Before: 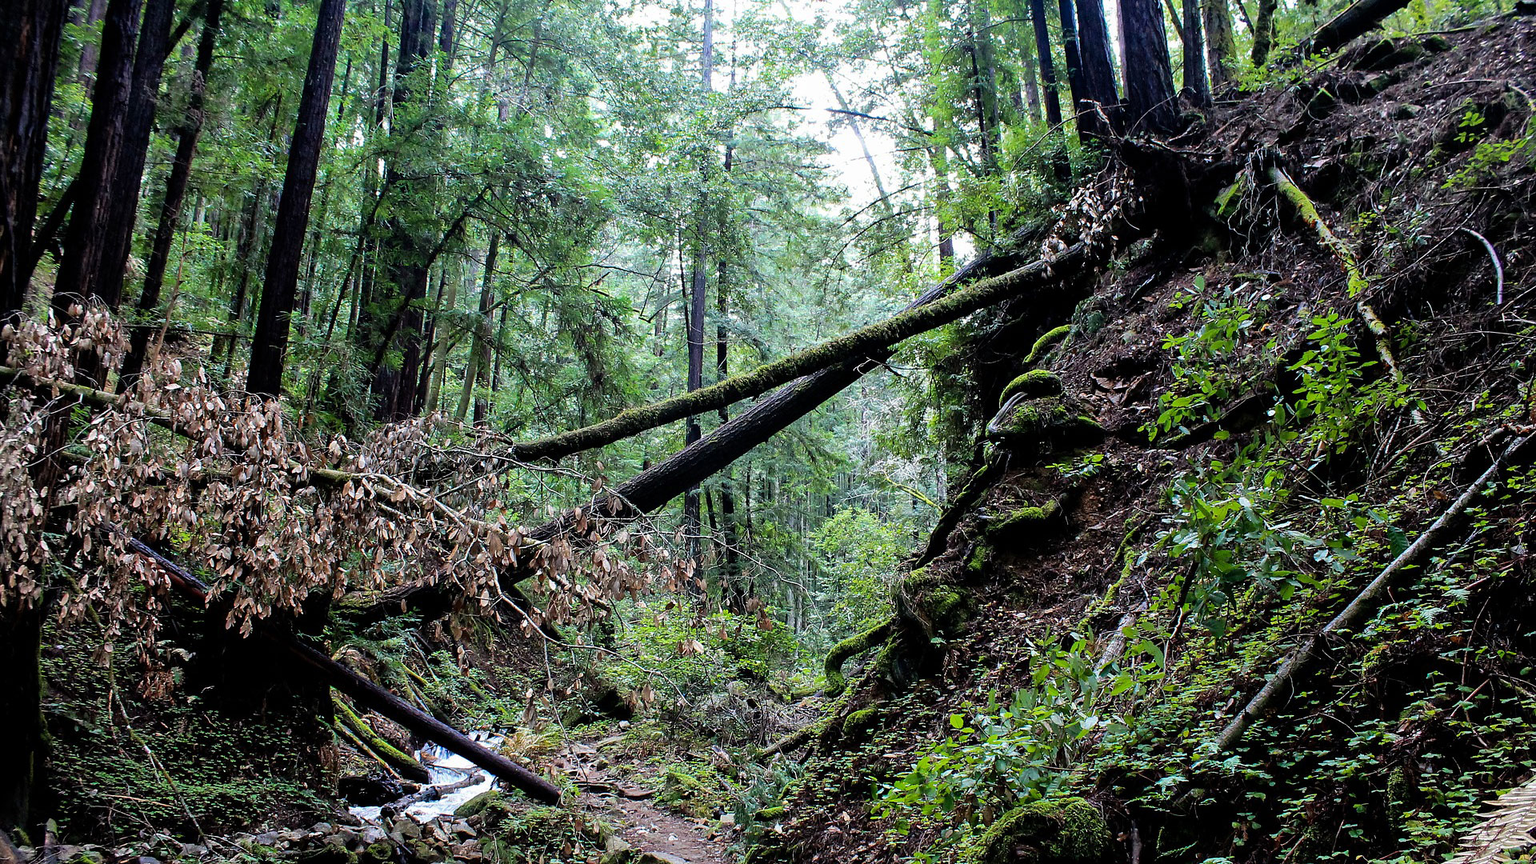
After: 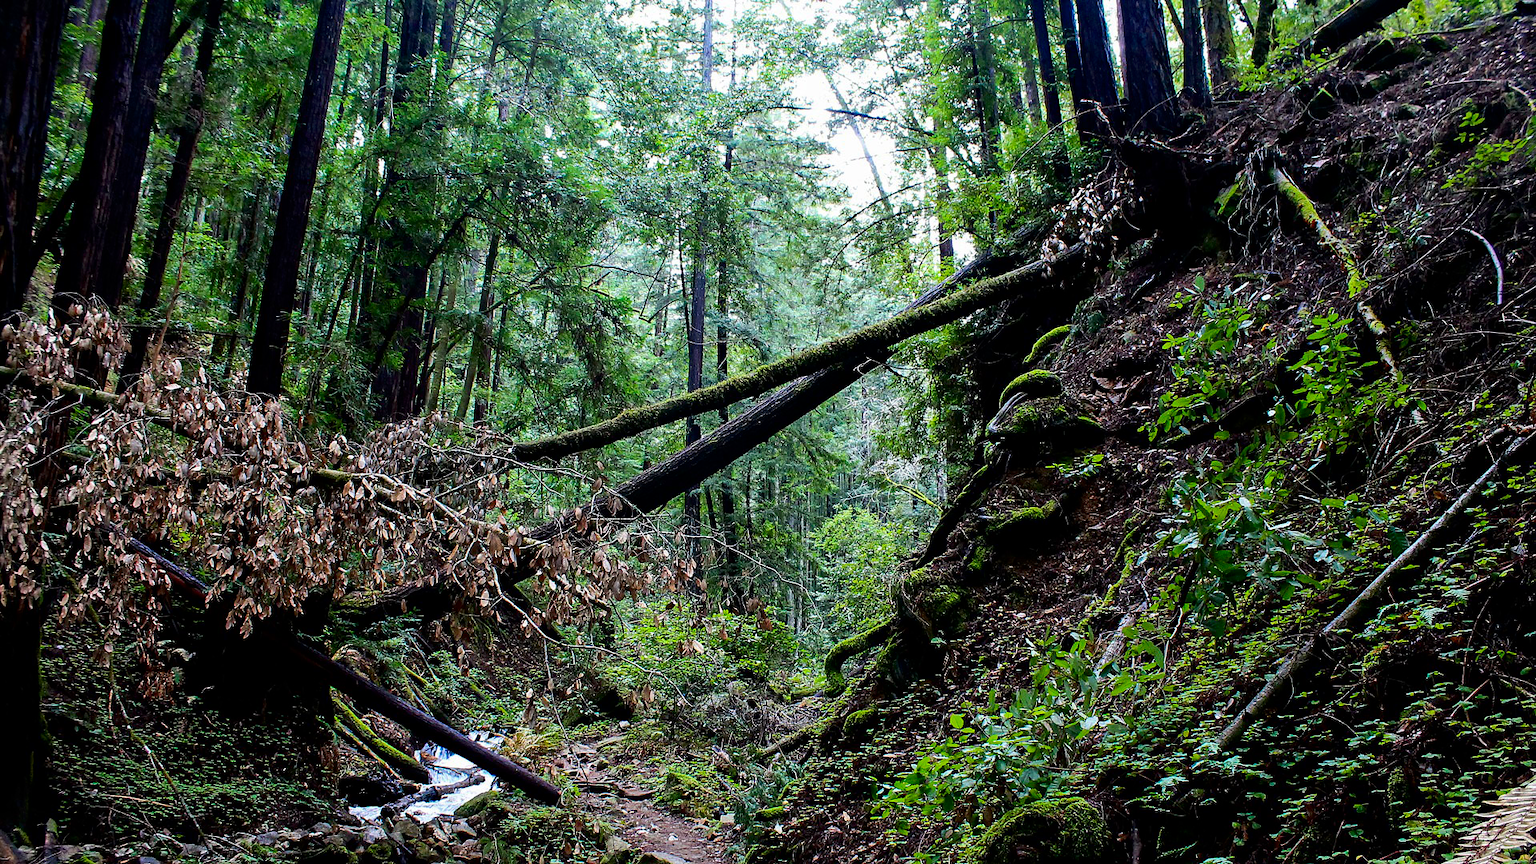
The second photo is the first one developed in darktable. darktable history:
contrast brightness saturation: contrast 0.124, brightness -0.123, saturation 0.204
